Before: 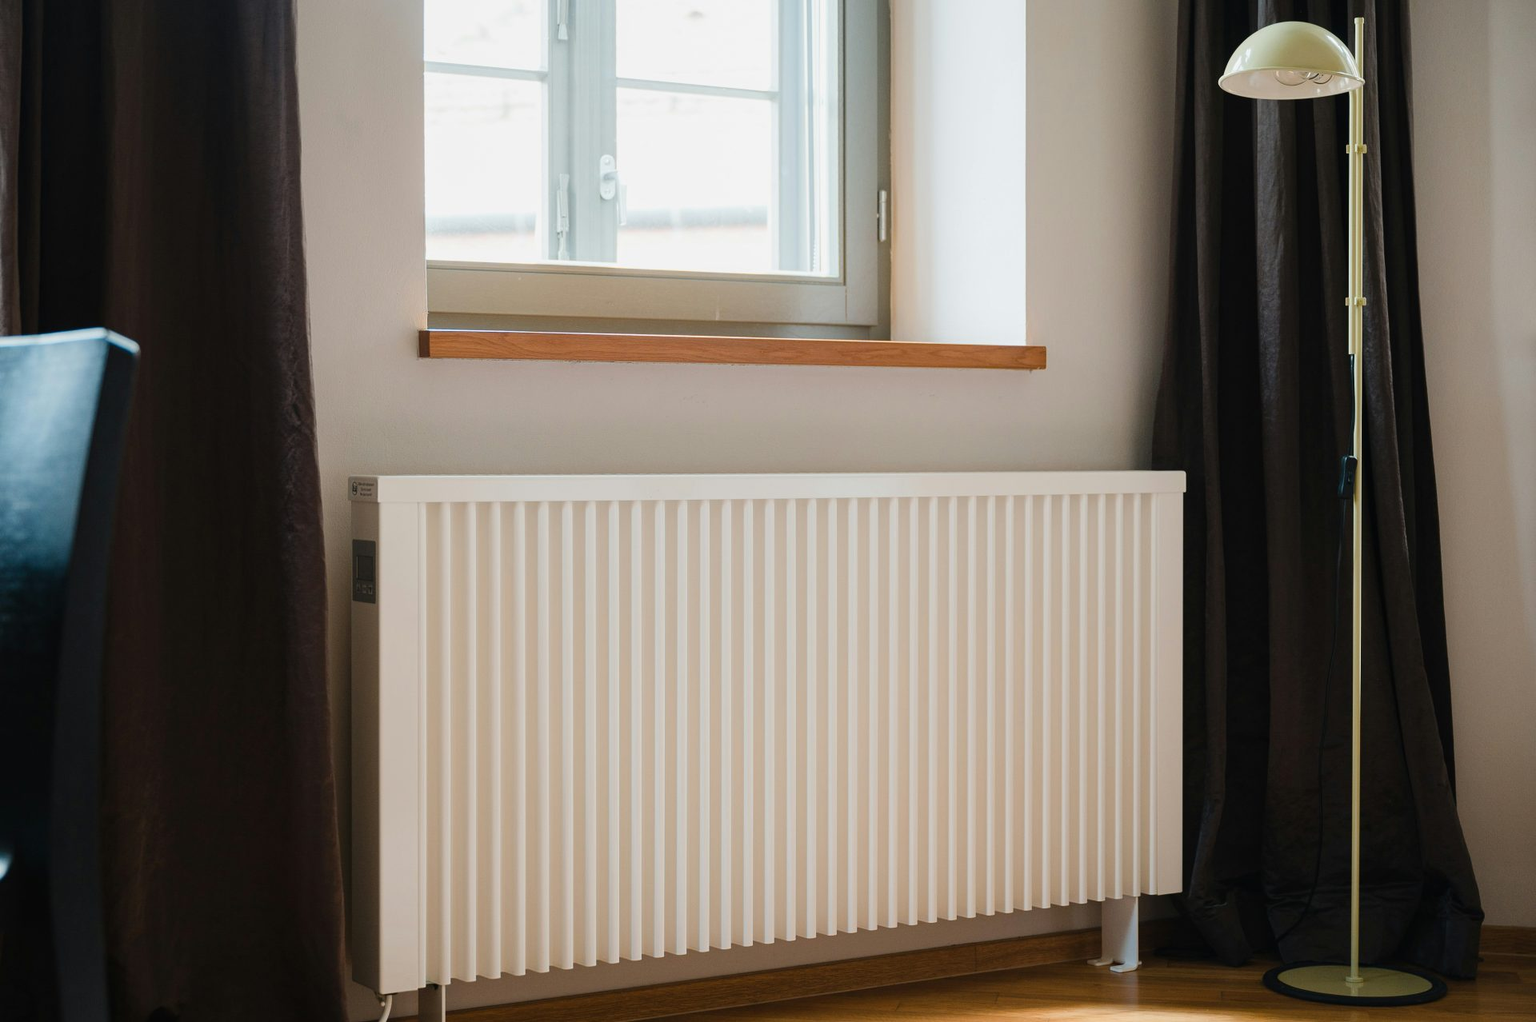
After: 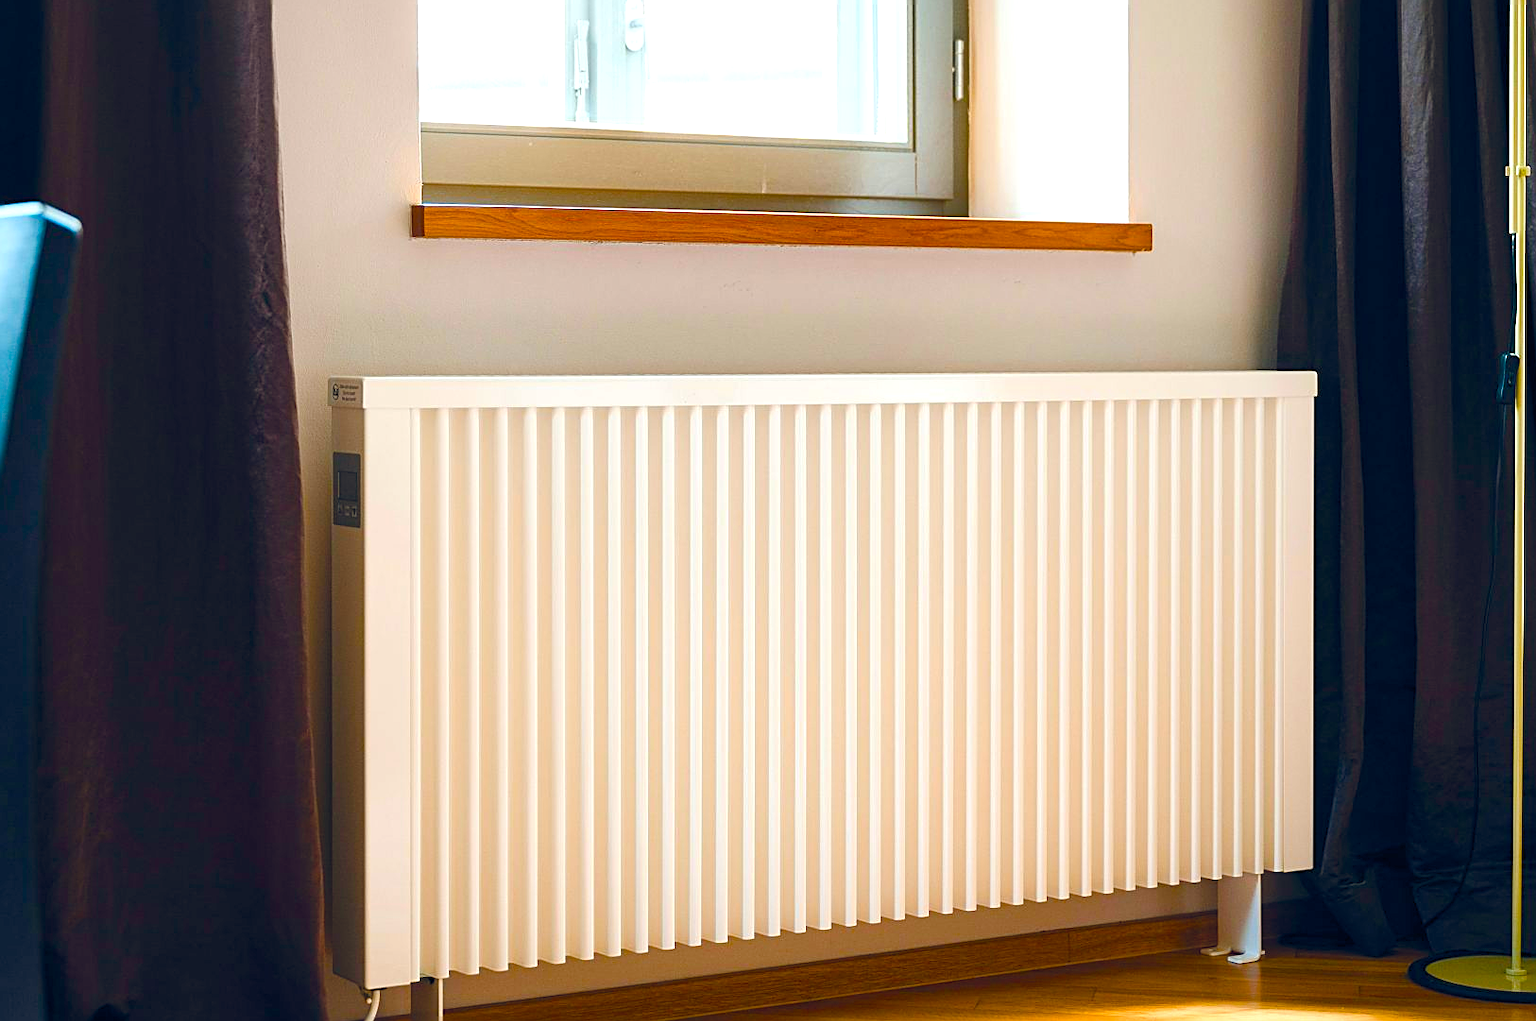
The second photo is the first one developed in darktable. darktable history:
shadows and highlights: radius 336.76, shadows 28.08, soften with gaussian
crop and rotate: left 4.597%, top 15.343%, right 10.713%
sharpen: on, module defaults
exposure: black level correction 0, exposure 0.692 EV, compensate highlight preservation false
color balance rgb: global offset › chroma 0.131%, global offset › hue 253.34°, linear chroma grading › global chroma 14.645%, perceptual saturation grading › global saturation 38.918%, perceptual saturation grading › highlights -25.244%, perceptual saturation grading › mid-tones 34.963%, perceptual saturation grading › shadows 34.905%, global vibrance 24.035%
